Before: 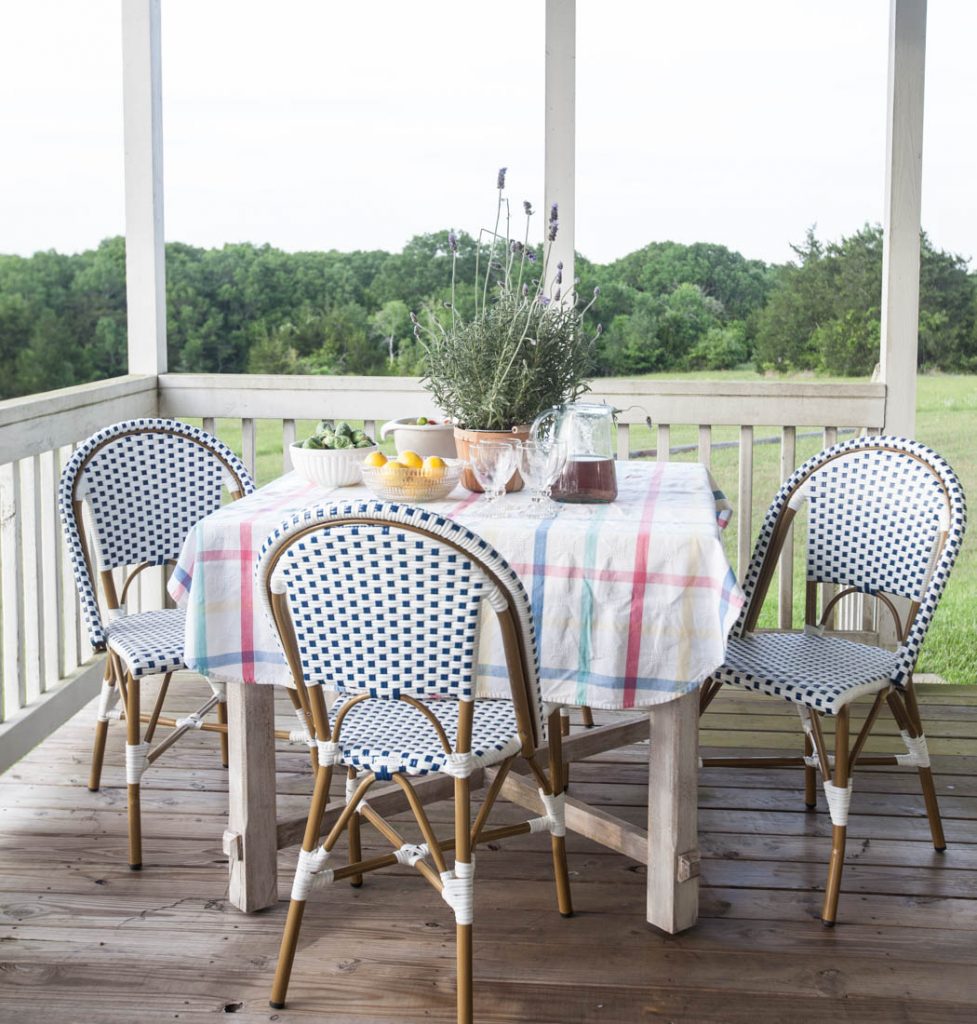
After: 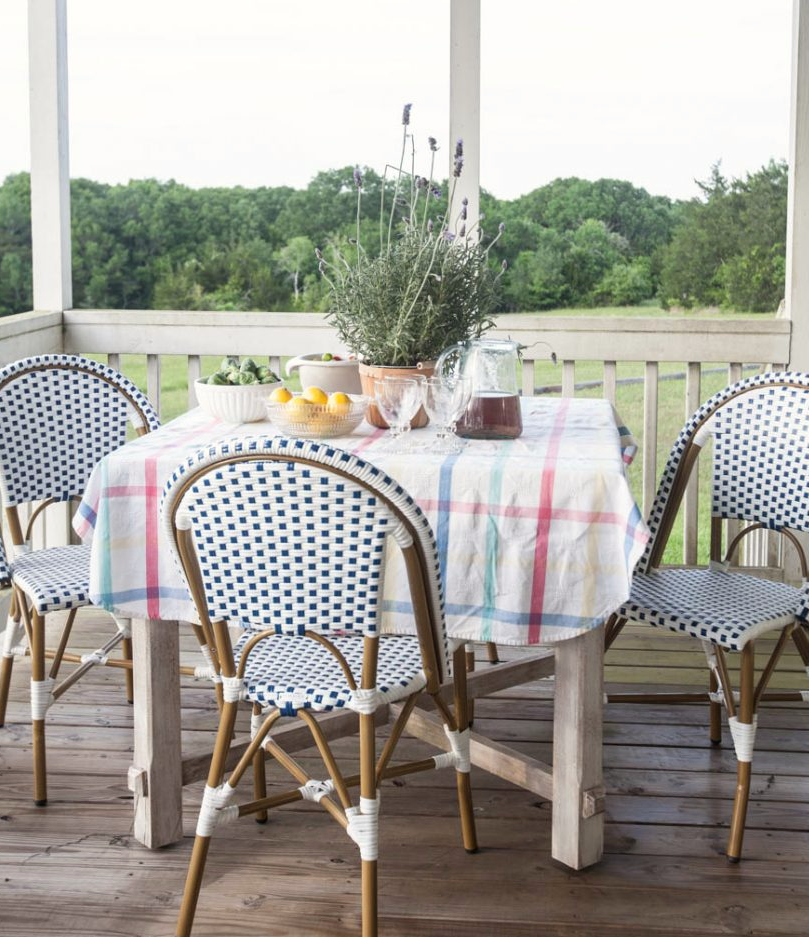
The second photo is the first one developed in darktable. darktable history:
white balance: red 1.009, blue 0.985
crop: left 9.807%, top 6.259%, right 7.334%, bottom 2.177%
